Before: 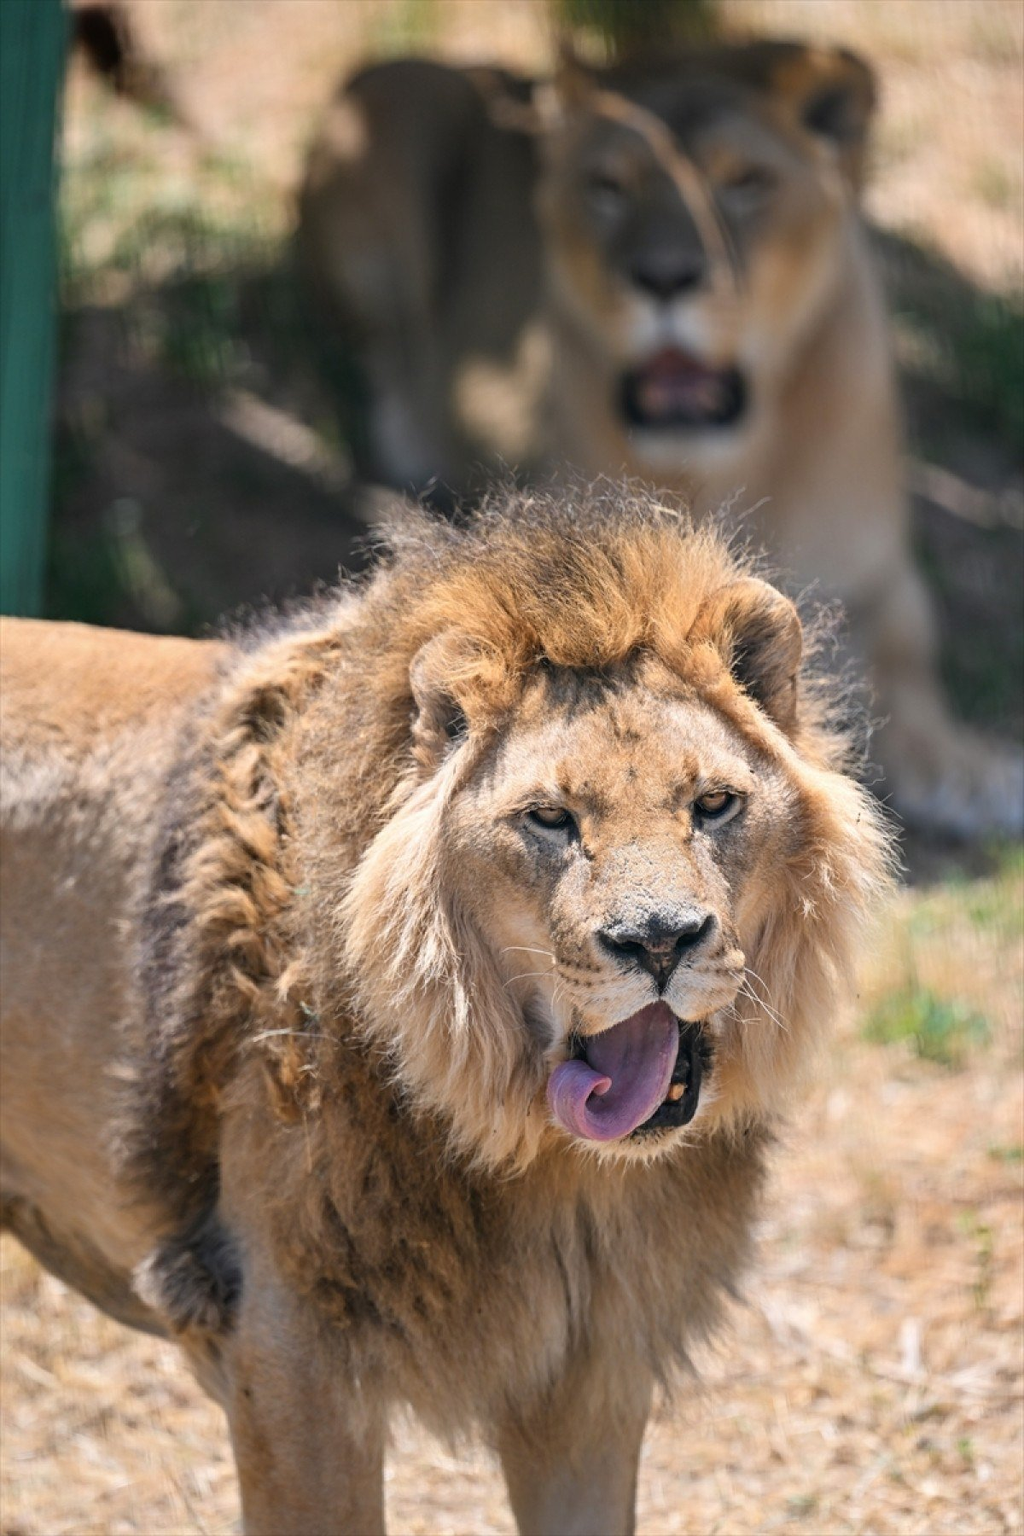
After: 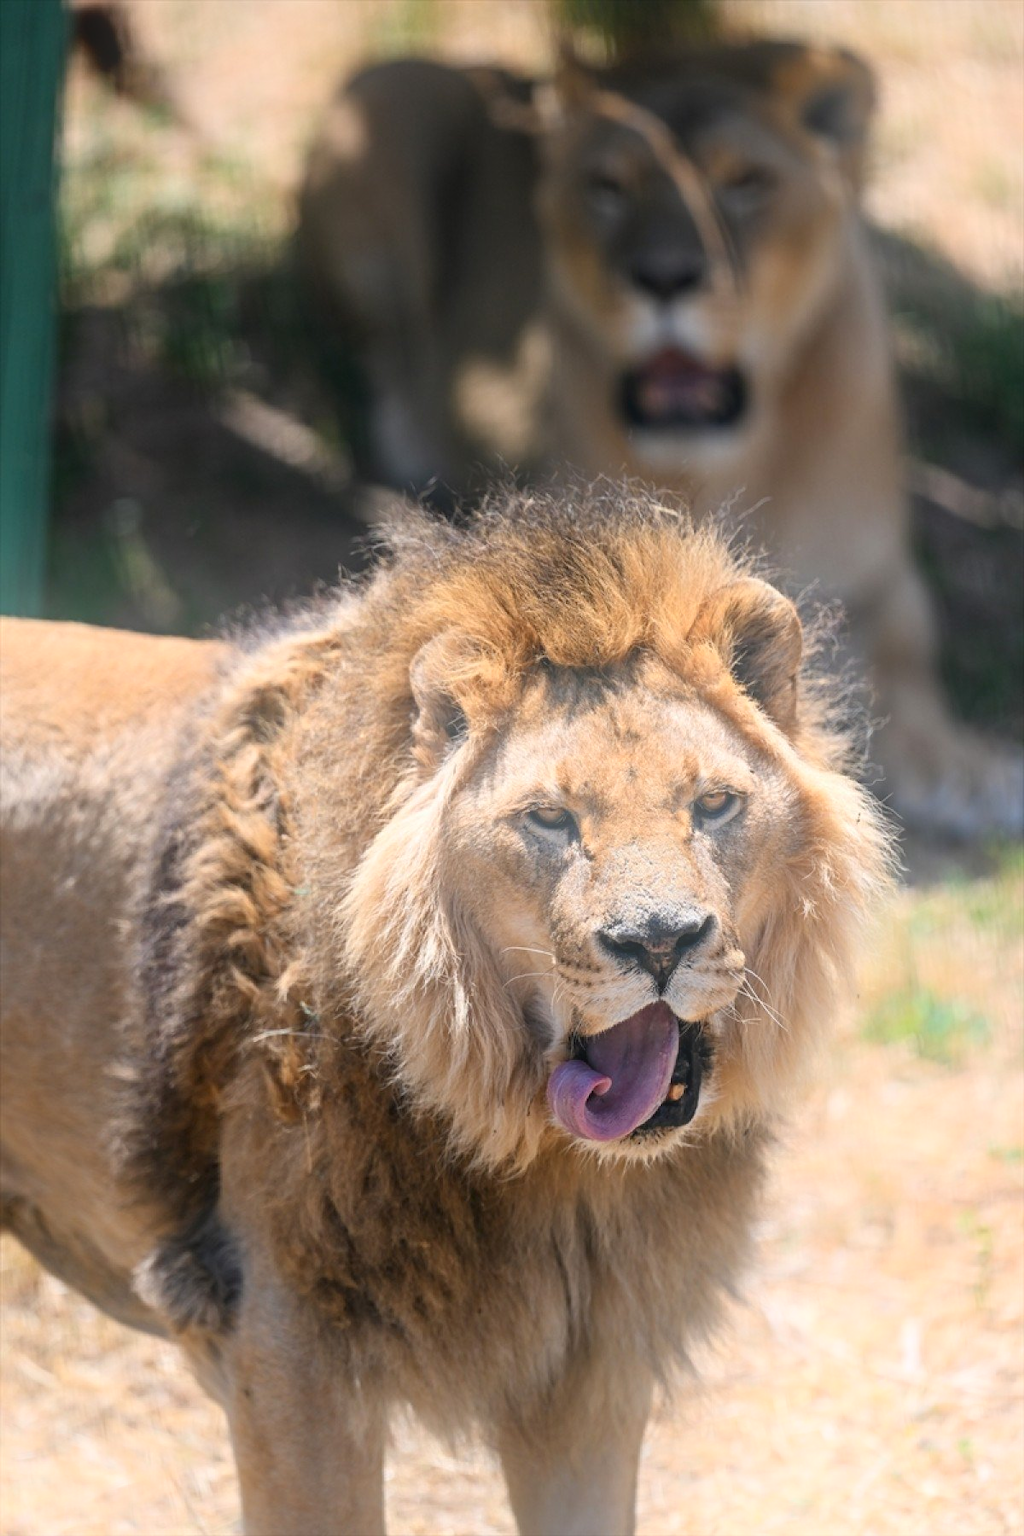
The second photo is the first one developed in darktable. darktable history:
contrast brightness saturation: contrast 0.03, brightness -0.04
bloom: on, module defaults
